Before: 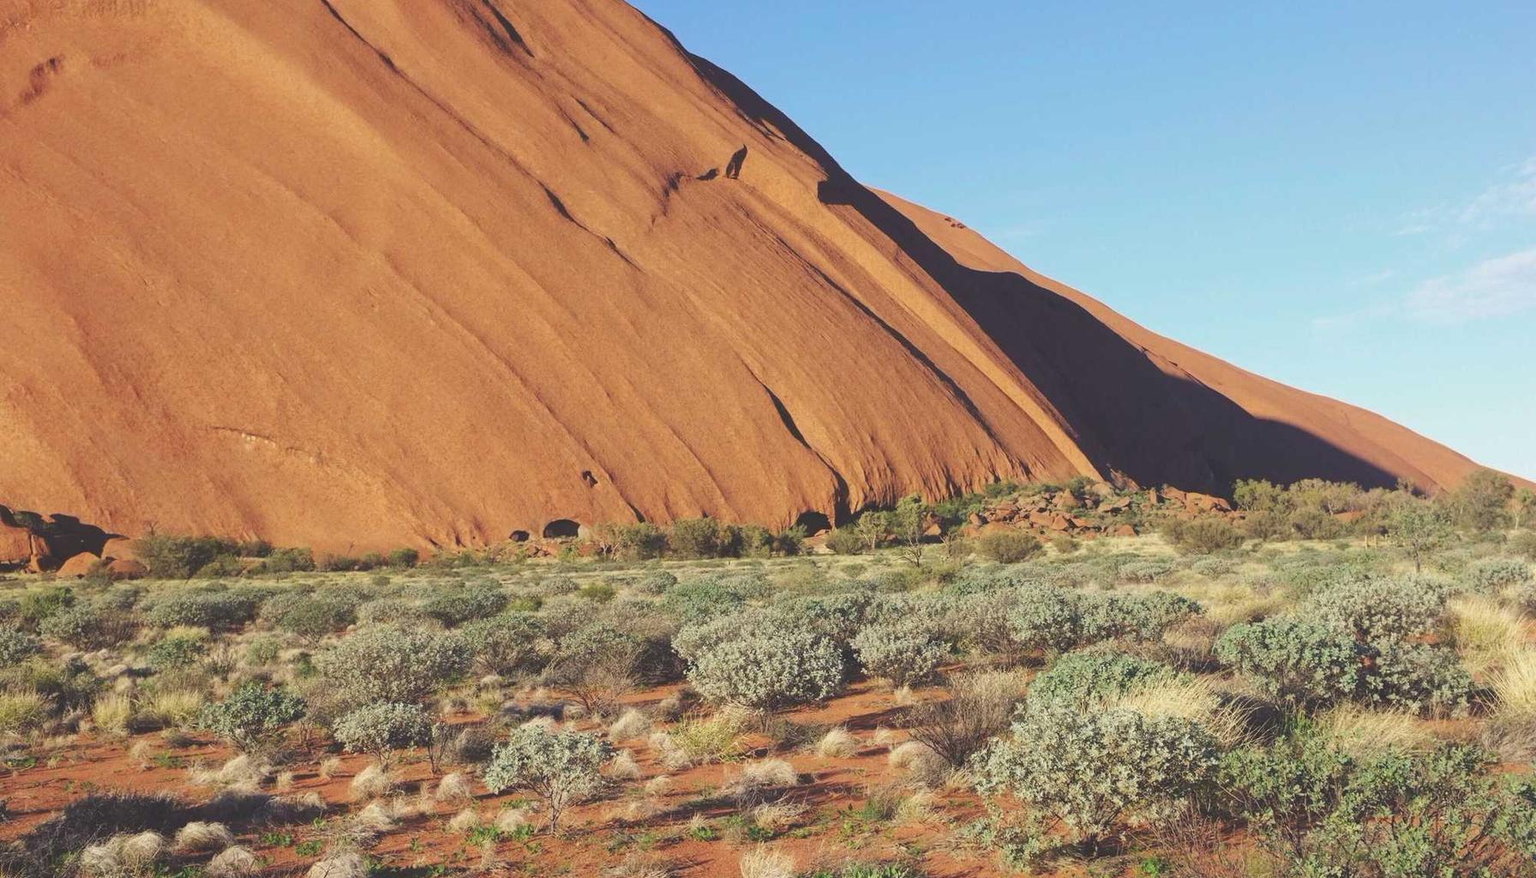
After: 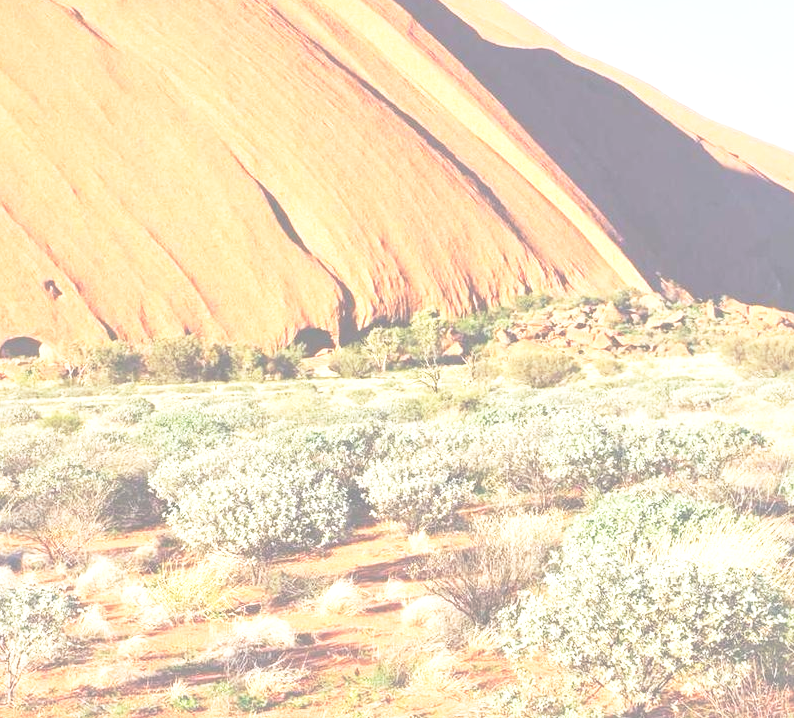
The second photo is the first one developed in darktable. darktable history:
base curve: curves: ch0 [(0, 0) (0.026, 0.03) (0.109, 0.232) (0.351, 0.748) (0.669, 0.968) (1, 1)], preserve colors none
crop: left 35.47%, top 26.365%, right 20.198%, bottom 3.441%
exposure: black level correction -0.071, exposure 0.501 EV, compensate exposure bias true, compensate highlight preservation false
local contrast: mode bilateral grid, contrast 20, coarseness 50, detail 128%, midtone range 0.2
contrast brightness saturation: contrast 0.028, brightness 0.069, saturation 0.133
